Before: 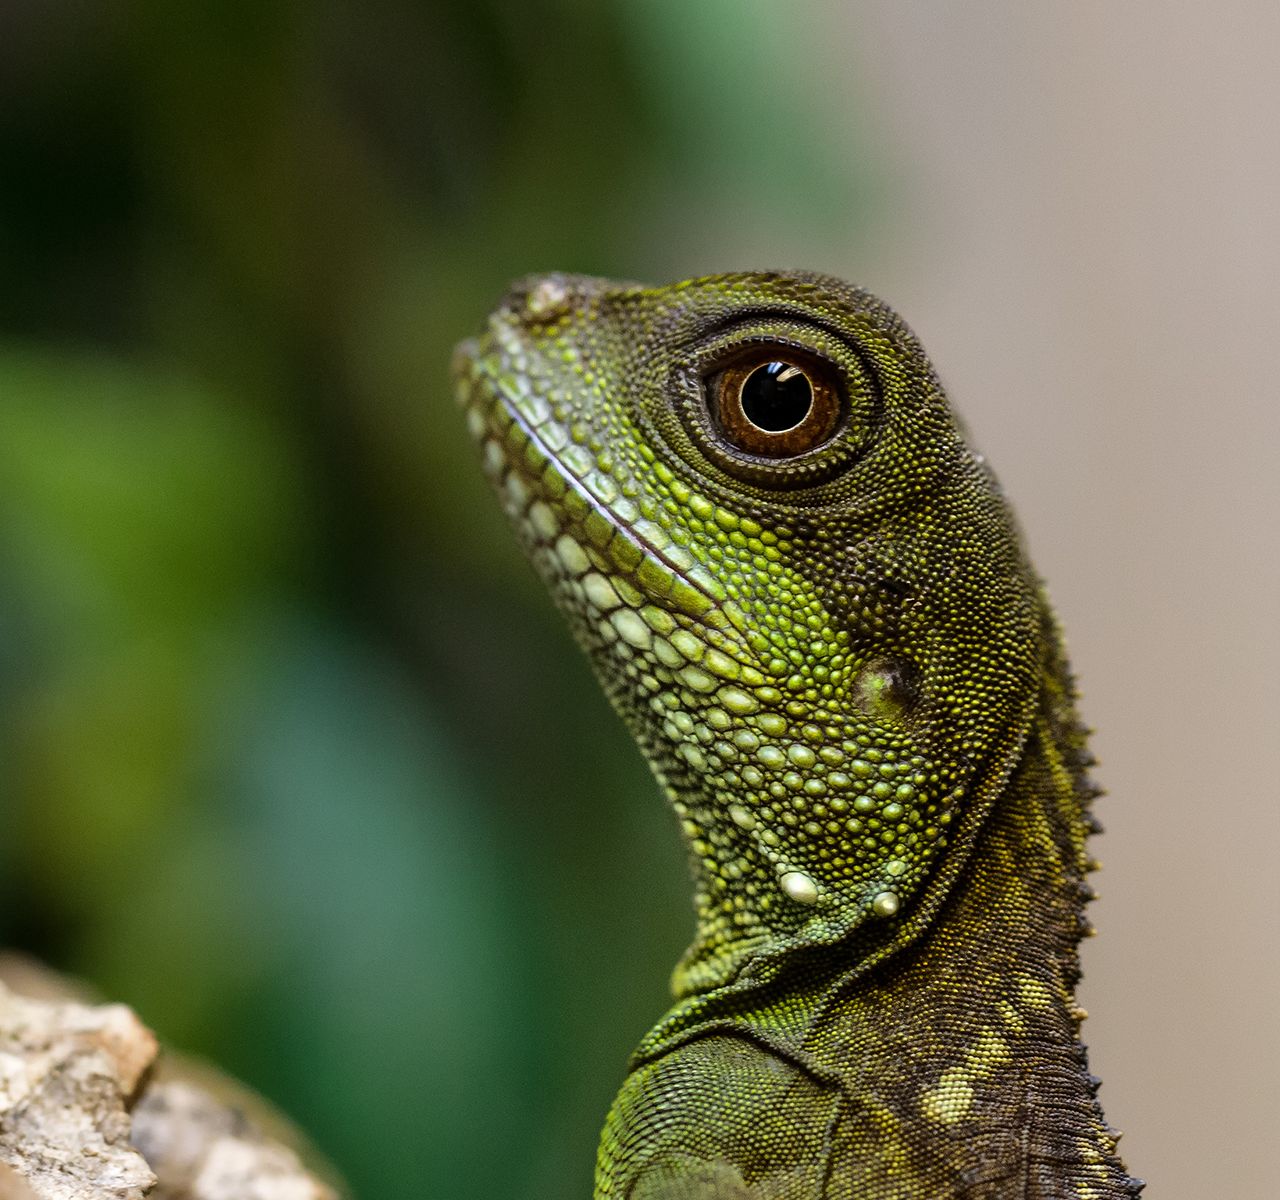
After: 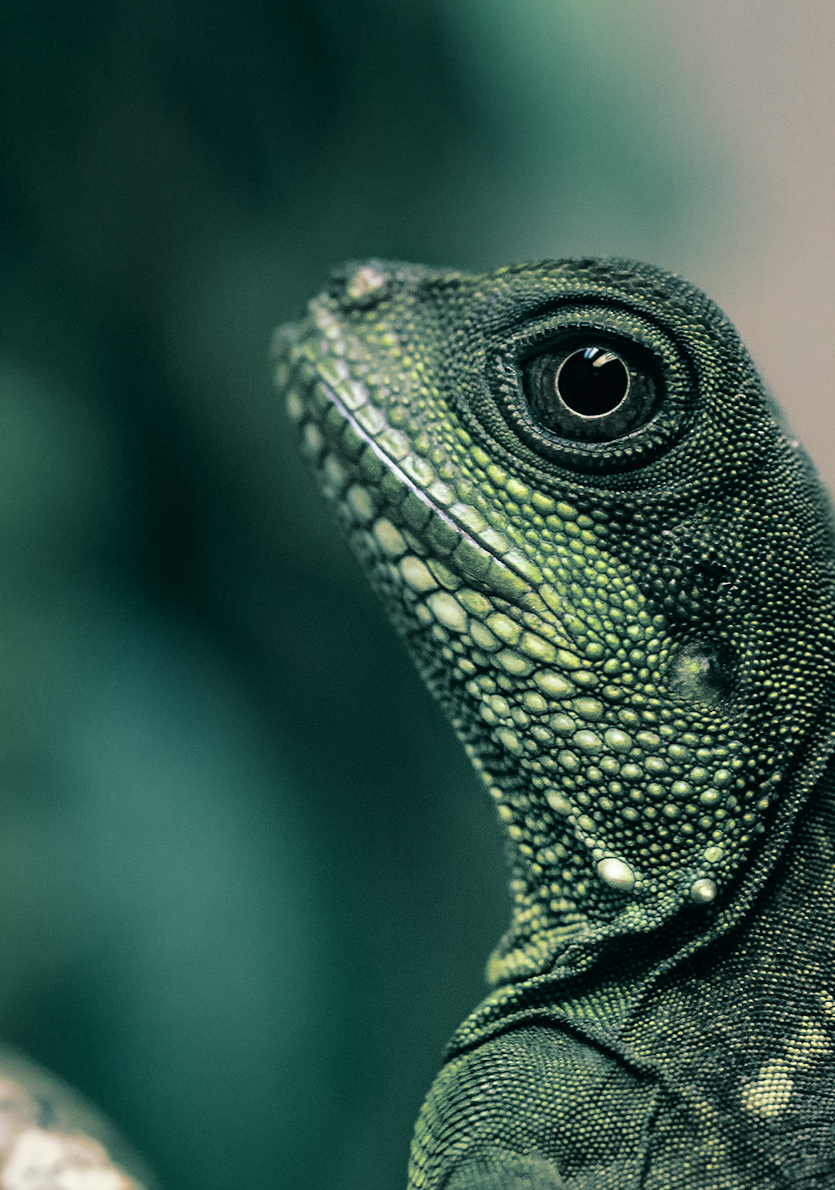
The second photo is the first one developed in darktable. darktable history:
exposure: compensate highlight preservation false
contrast brightness saturation: contrast 0.1, brightness 0.02, saturation 0.02
crop and rotate: left 13.537%, right 19.796%
color balance: lift [1, 0.994, 1.002, 1.006], gamma [0.957, 1.081, 1.016, 0.919], gain [0.97, 0.972, 1.01, 1.028], input saturation 91.06%, output saturation 79.8%
rotate and perspective: rotation 0.226°, lens shift (vertical) -0.042, crop left 0.023, crop right 0.982, crop top 0.006, crop bottom 0.994
split-toning: shadows › hue 186.43°, highlights › hue 49.29°, compress 30.29%
